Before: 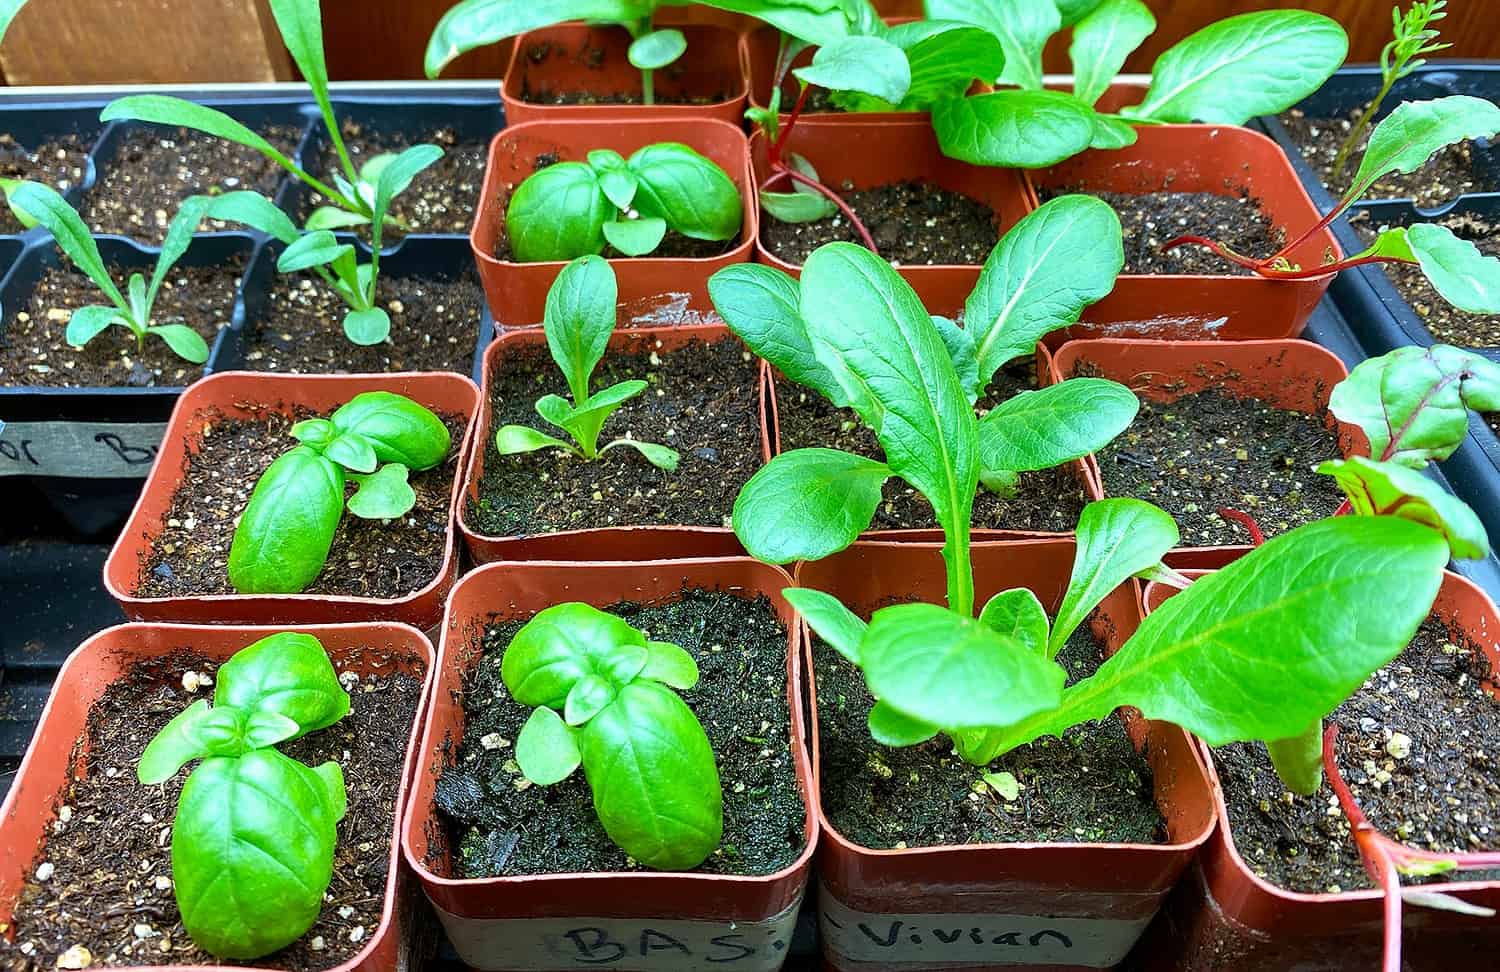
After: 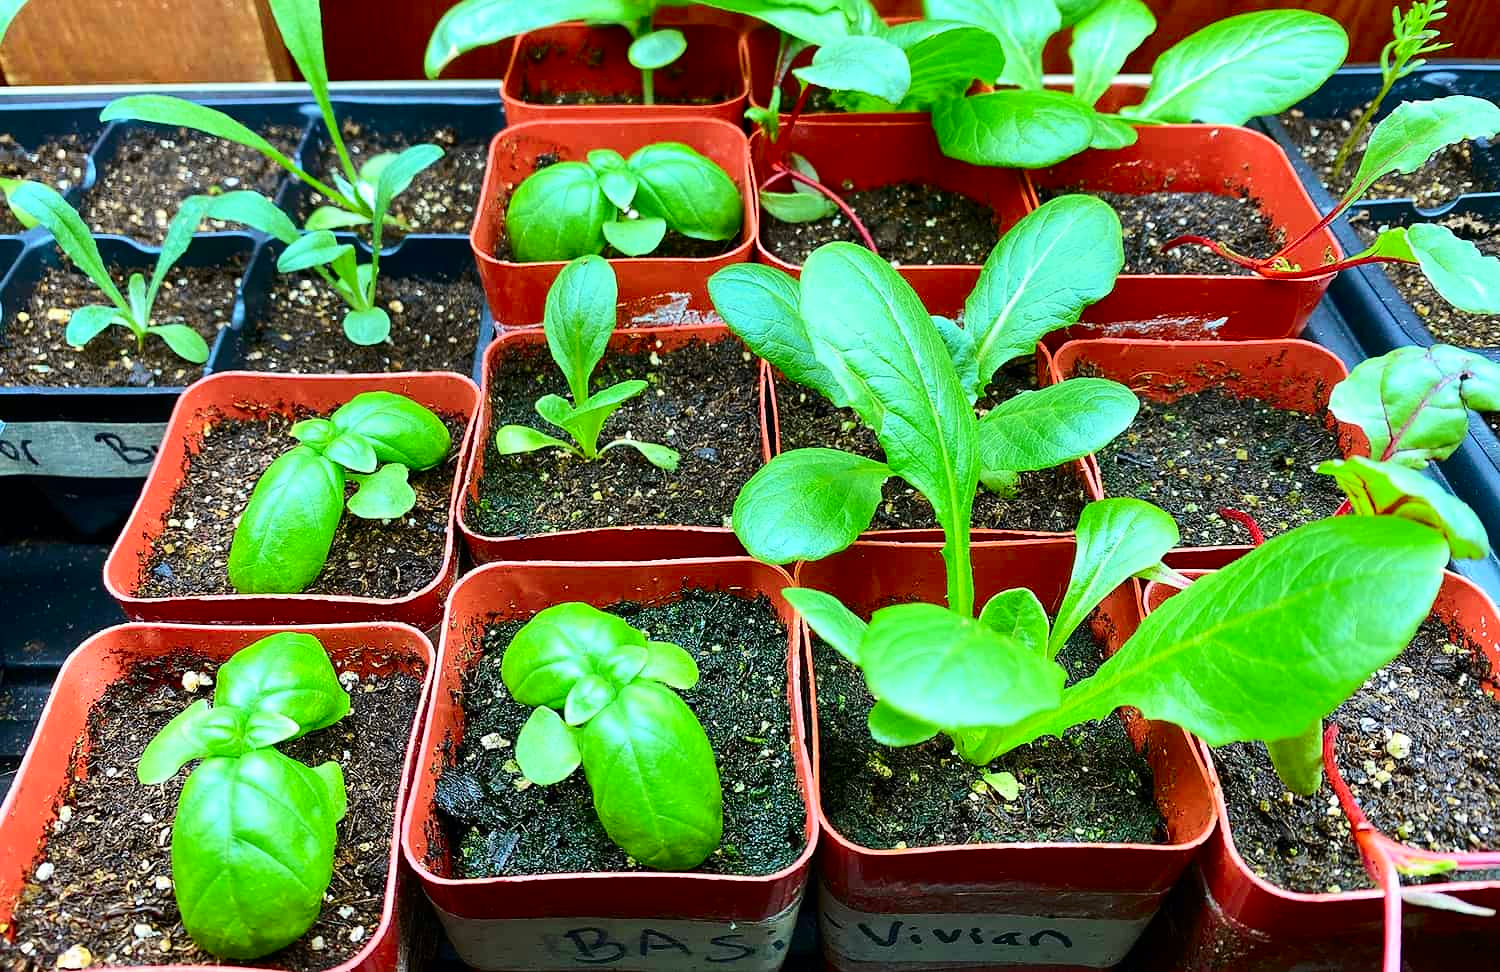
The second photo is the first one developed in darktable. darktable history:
tone curve: curves: ch0 [(0, 0) (0.126, 0.086) (0.338, 0.327) (0.494, 0.55) (0.703, 0.762) (1, 1)]; ch1 [(0, 0) (0.346, 0.324) (0.45, 0.431) (0.5, 0.5) (0.522, 0.517) (0.55, 0.578) (1, 1)]; ch2 [(0, 0) (0.44, 0.424) (0.501, 0.499) (0.554, 0.563) (0.622, 0.667) (0.707, 0.746) (1, 1)], color space Lab, independent channels, preserve colors none
